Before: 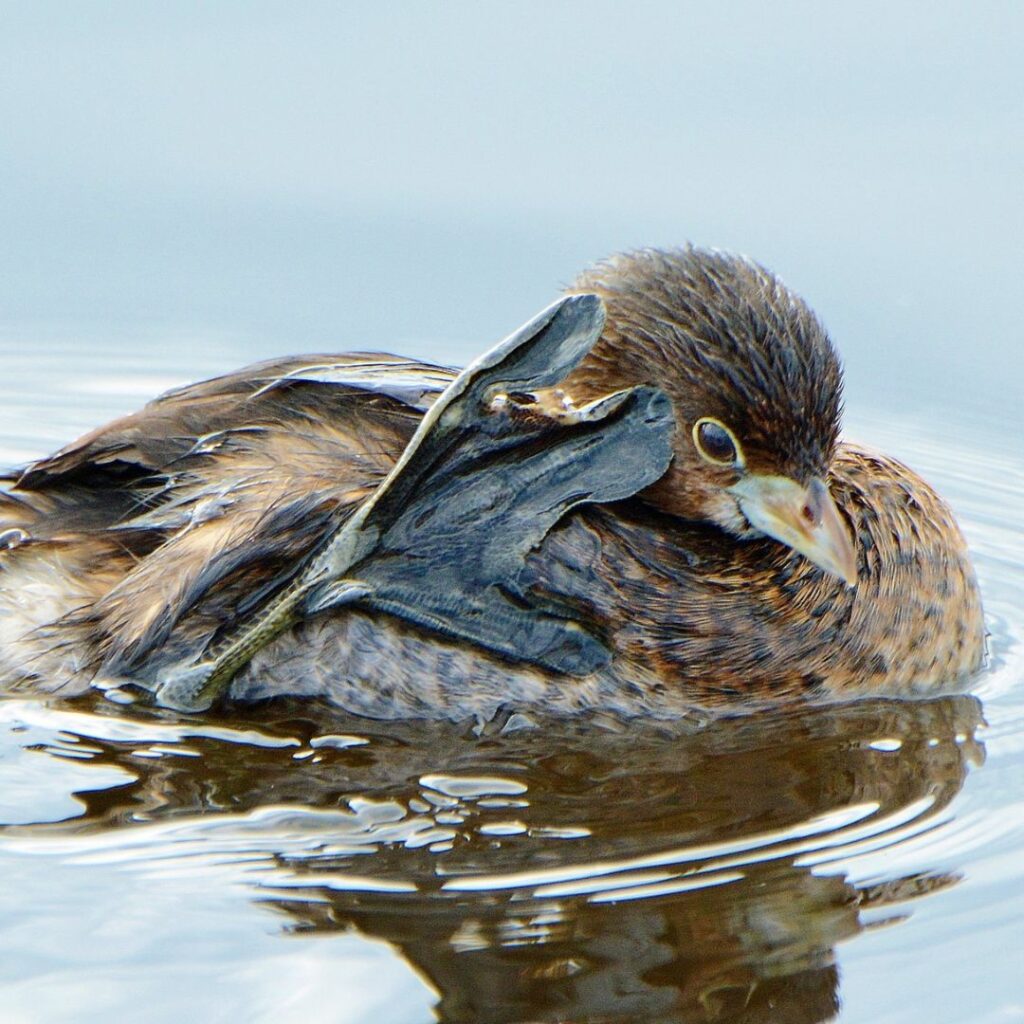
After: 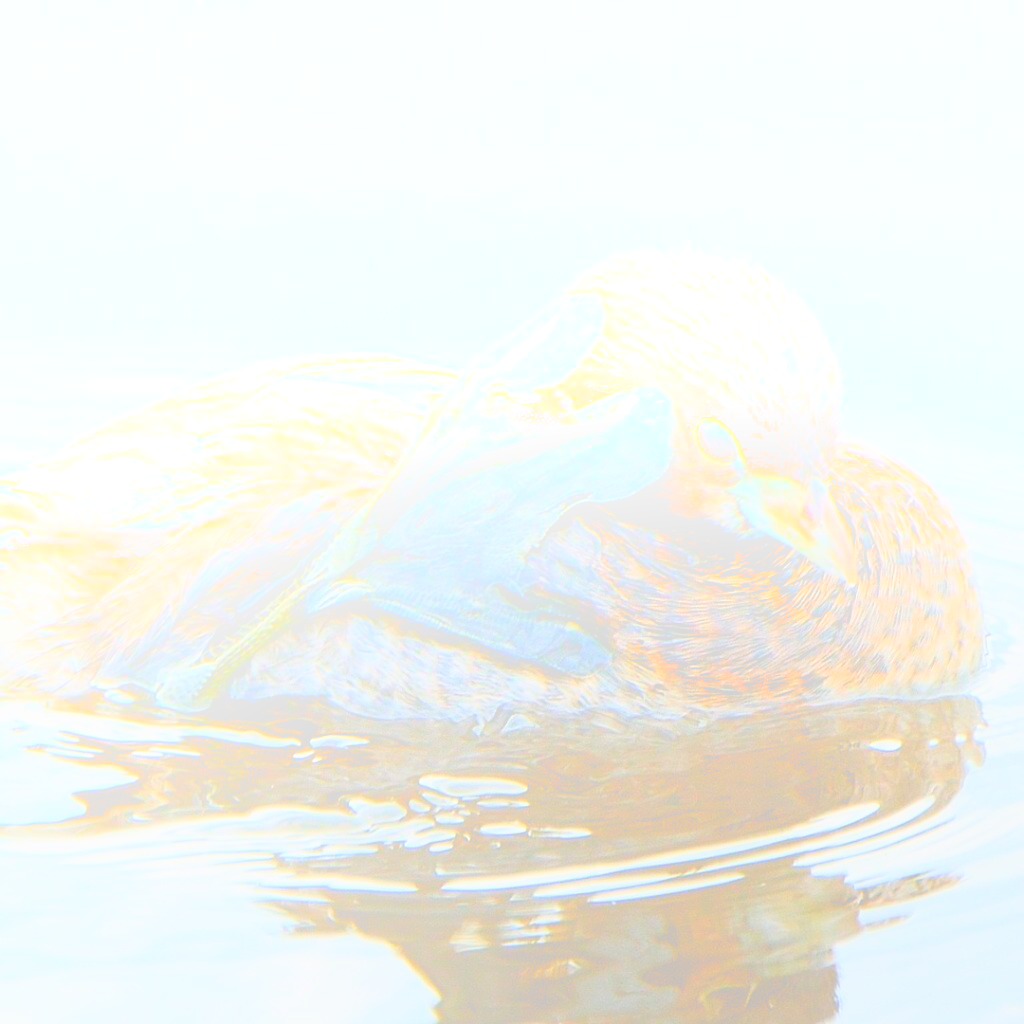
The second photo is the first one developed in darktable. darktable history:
bloom: size 85%, threshold 5%, strength 85%
sigmoid: contrast 1.22, skew 0.65
exposure: black level correction 0.009, exposure -0.637 EV, compensate highlight preservation false
tone equalizer: -8 EV -0.75 EV, -7 EV -0.7 EV, -6 EV -0.6 EV, -5 EV -0.4 EV, -3 EV 0.4 EV, -2 EV 0.6 EV, -1 EV 0.7 EV, +0 EV 0.75 EV, edges refinement/feathering 500, mask exposure compensation -1.57 EV, preserve details no
sharpen: on, module defaults
rotate and perspective: automatic cropping off
